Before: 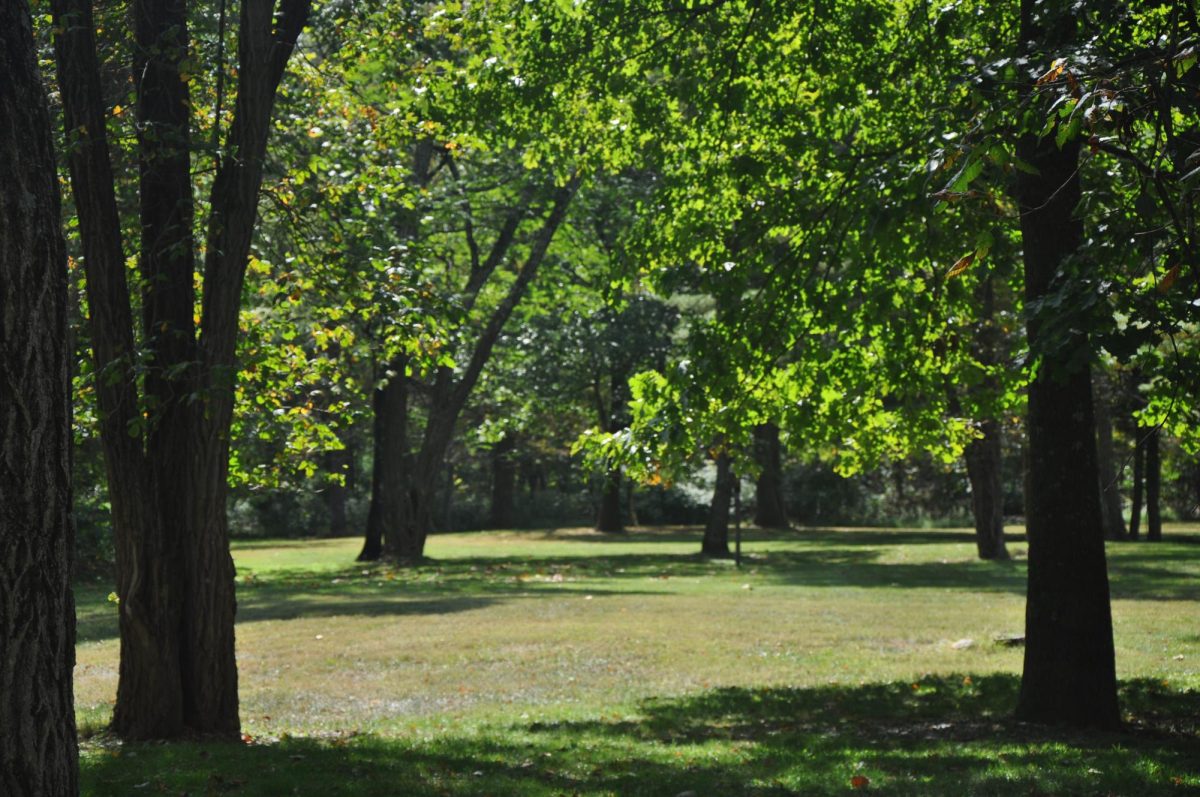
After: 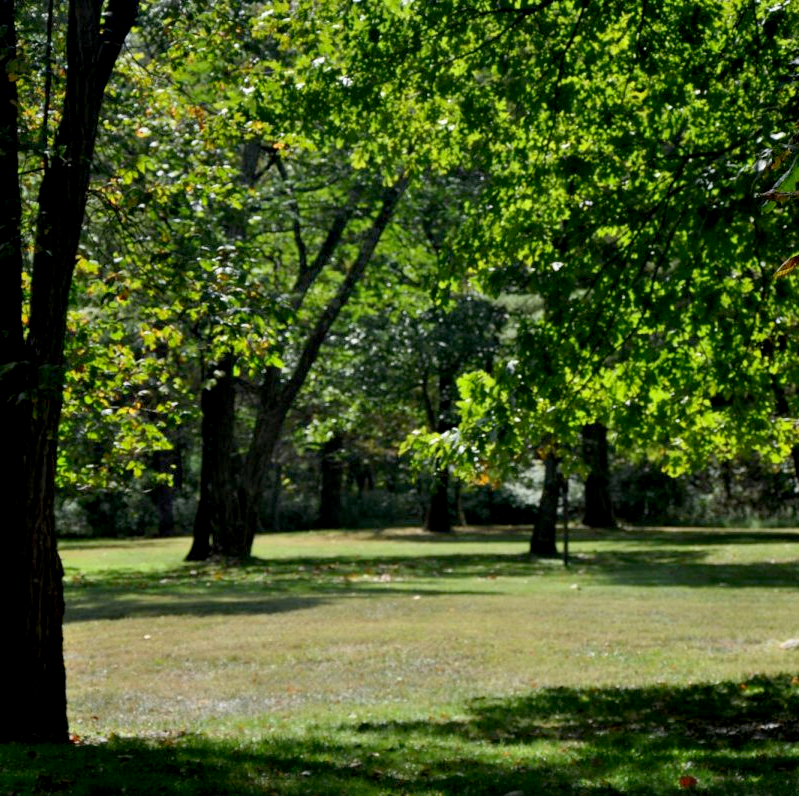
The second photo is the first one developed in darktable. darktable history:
exposure: black level correction 0.016, exposure -0.009 EV, compensate highlight preservation false
crop and rotate: left 14.385%, right 18.948%
